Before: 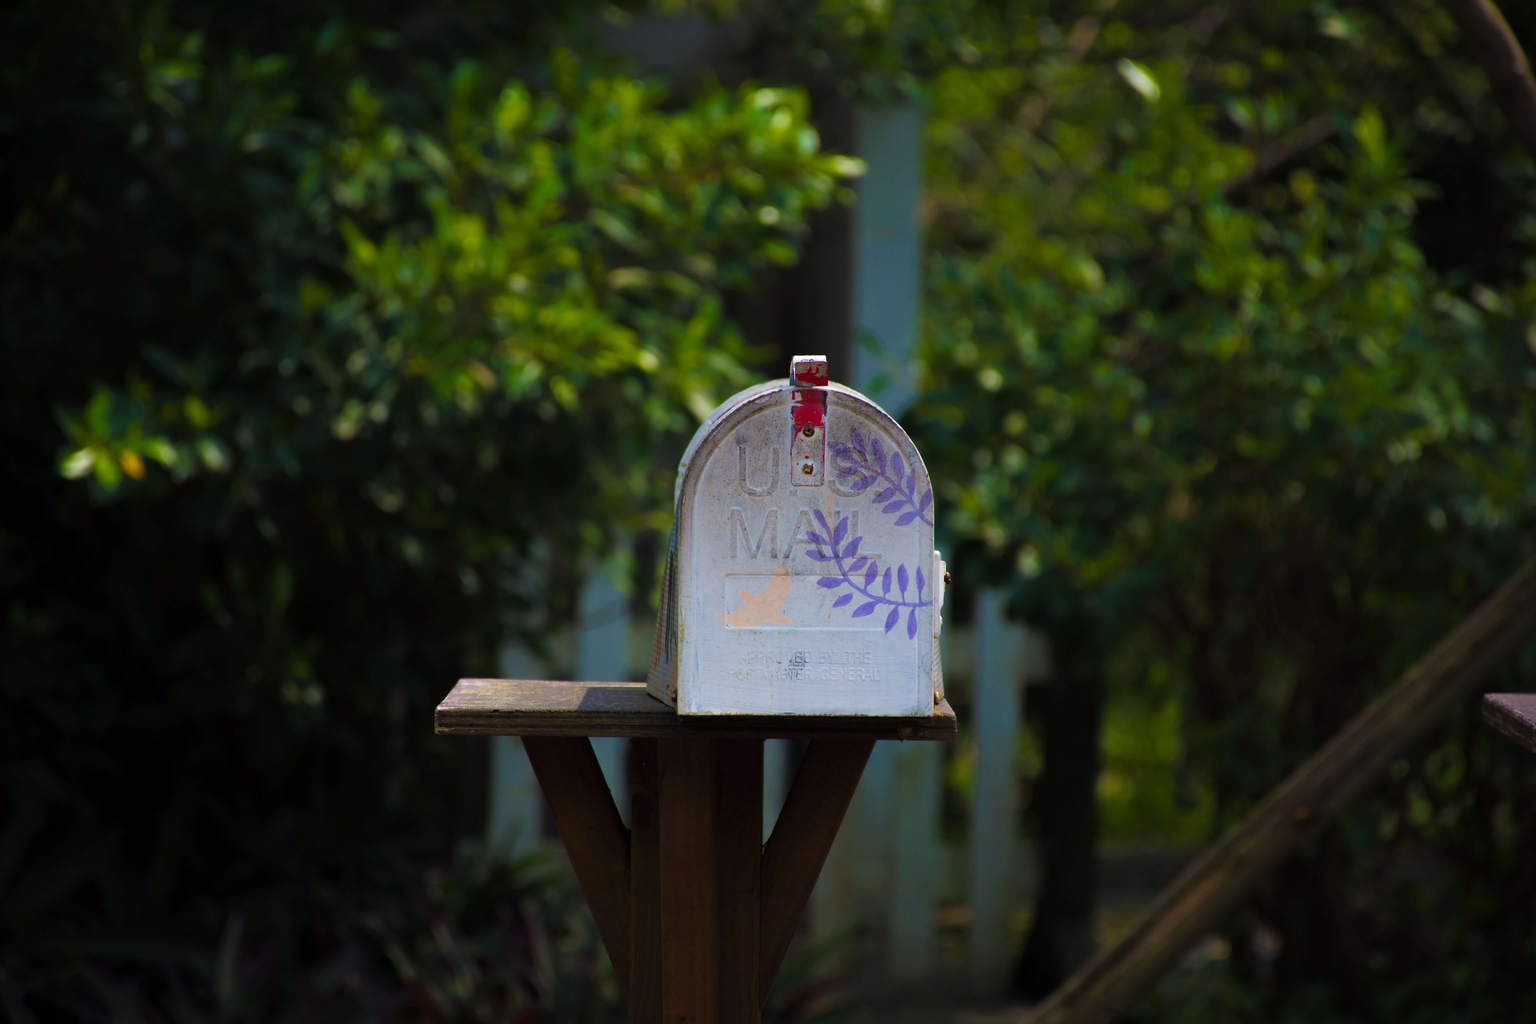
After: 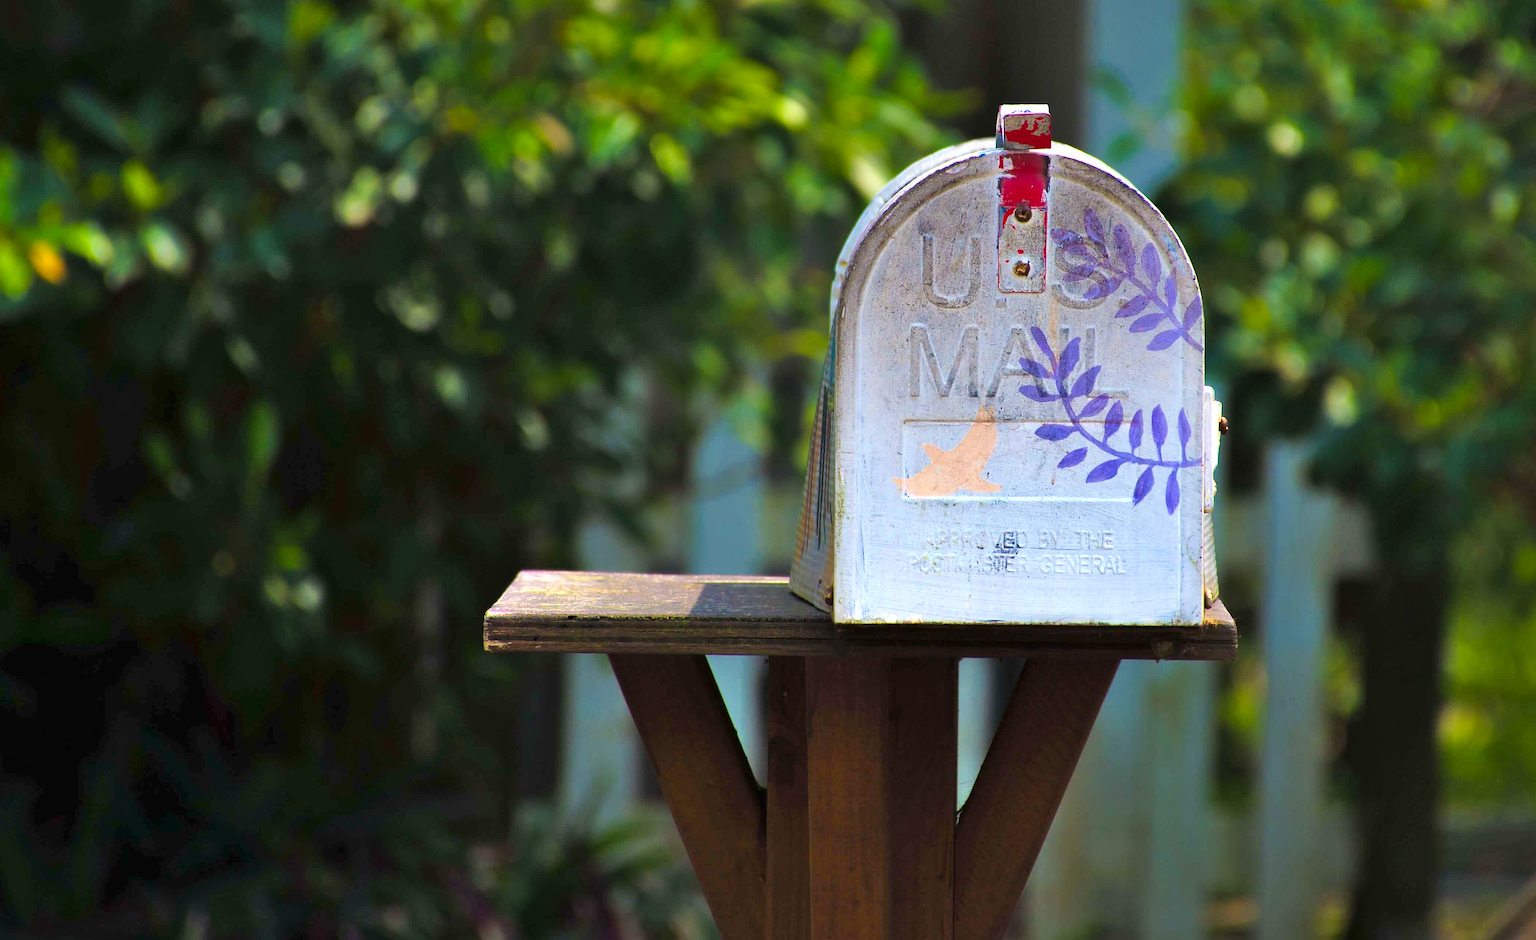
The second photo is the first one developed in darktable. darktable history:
sharpen: on, module defaults
crop: left 6.488%, top 27.668%, right 24.183%, bottom 8.656%
shadows and highlights: low approximation 0.01, soften with gaussian
color correction: saturation 1.11
exposure: black level correction 0, exposure 0.9 EV, compensate highlight preservation false
